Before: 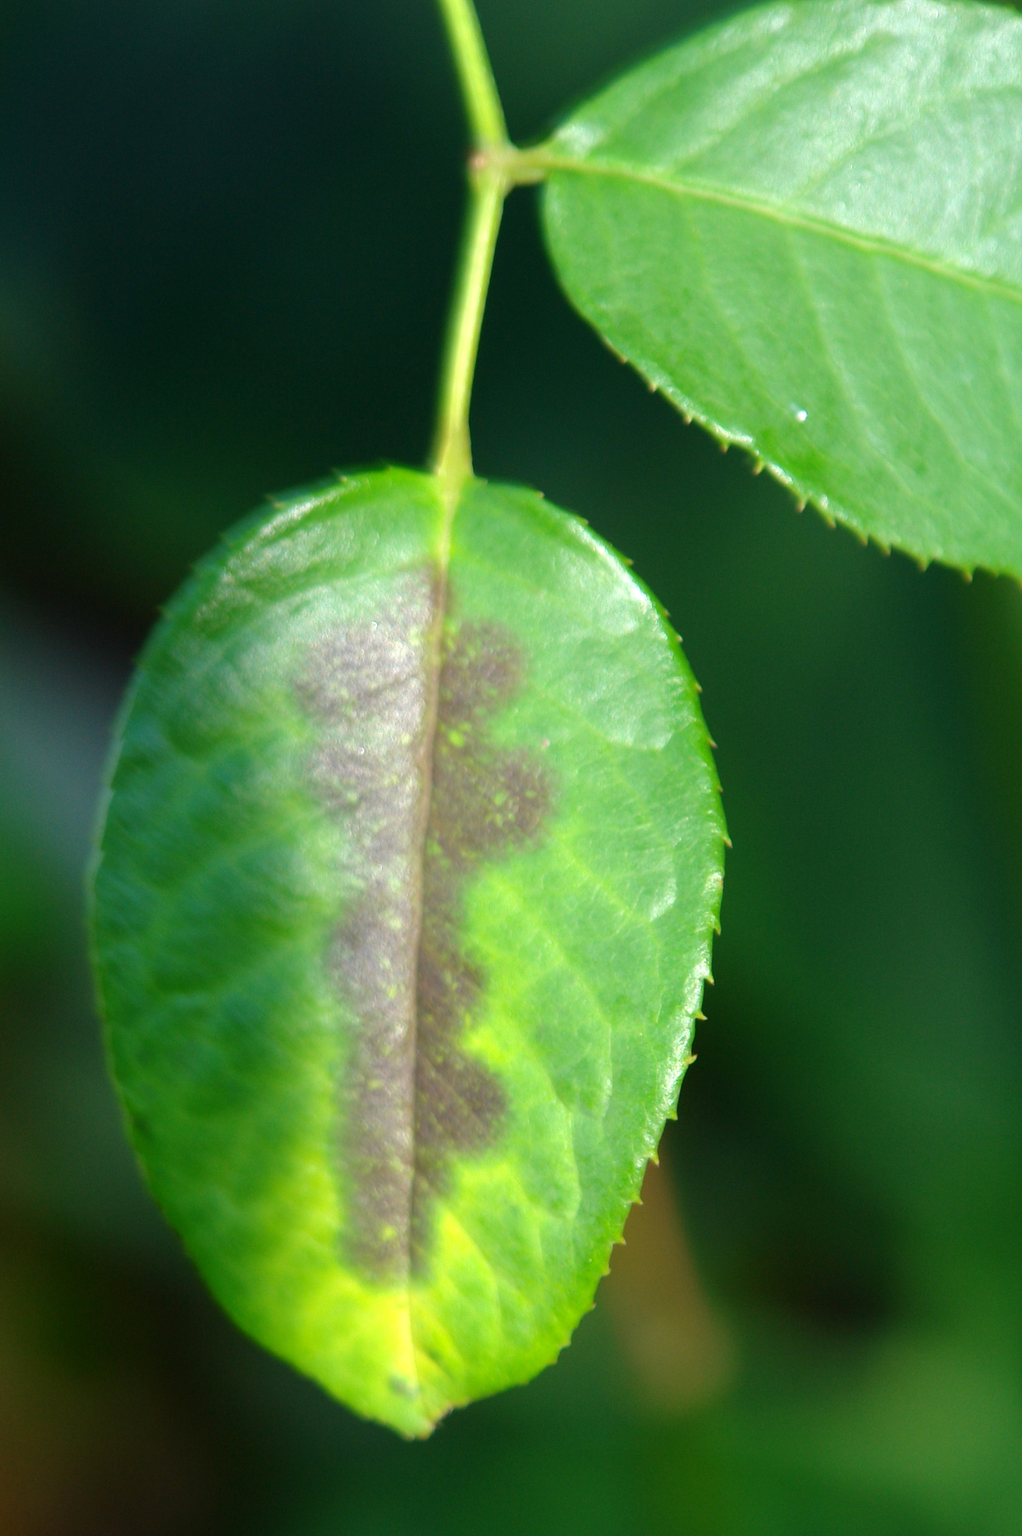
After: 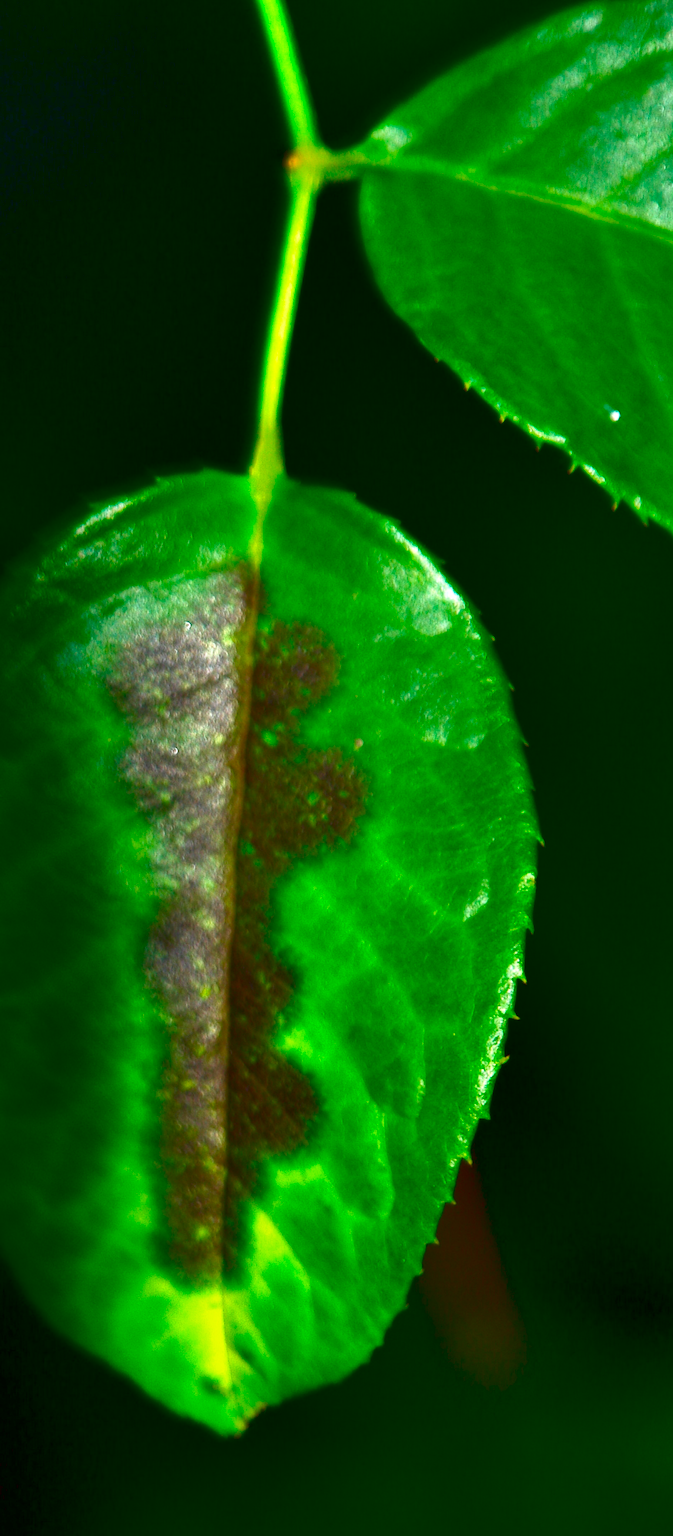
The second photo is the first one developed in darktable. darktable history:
crop and rotate: left 18.326%, right 15.78%
contrast brightness saturation: brightness -0.985, saturation 0.998
shadows and highlights: white point adjustment 0.991, soften with gaussian
